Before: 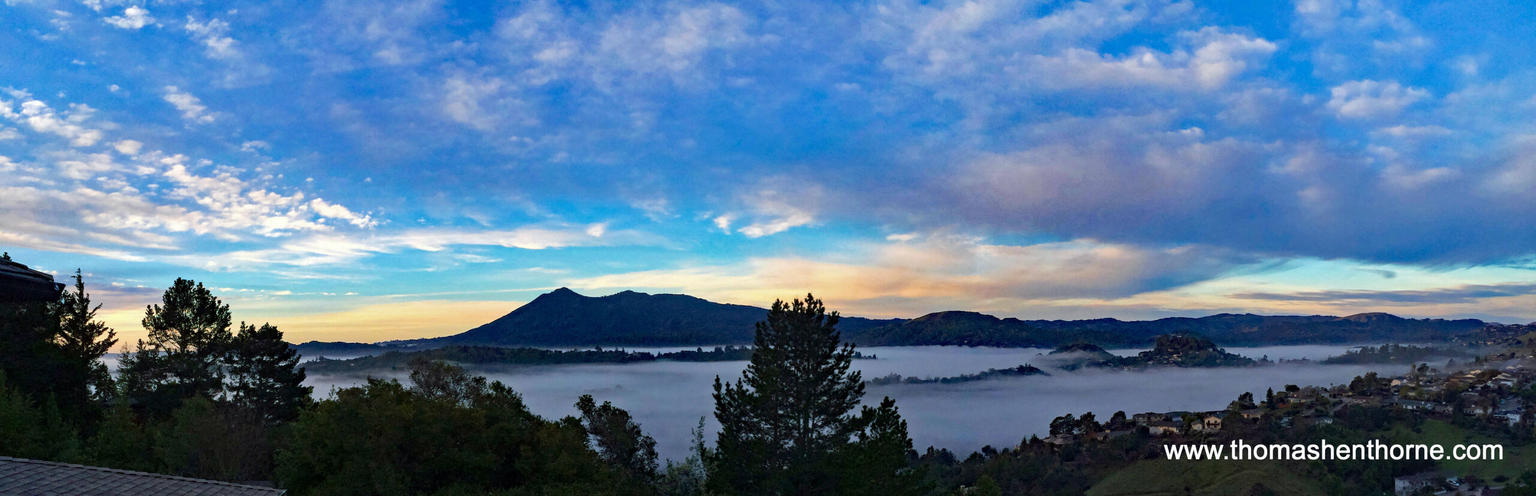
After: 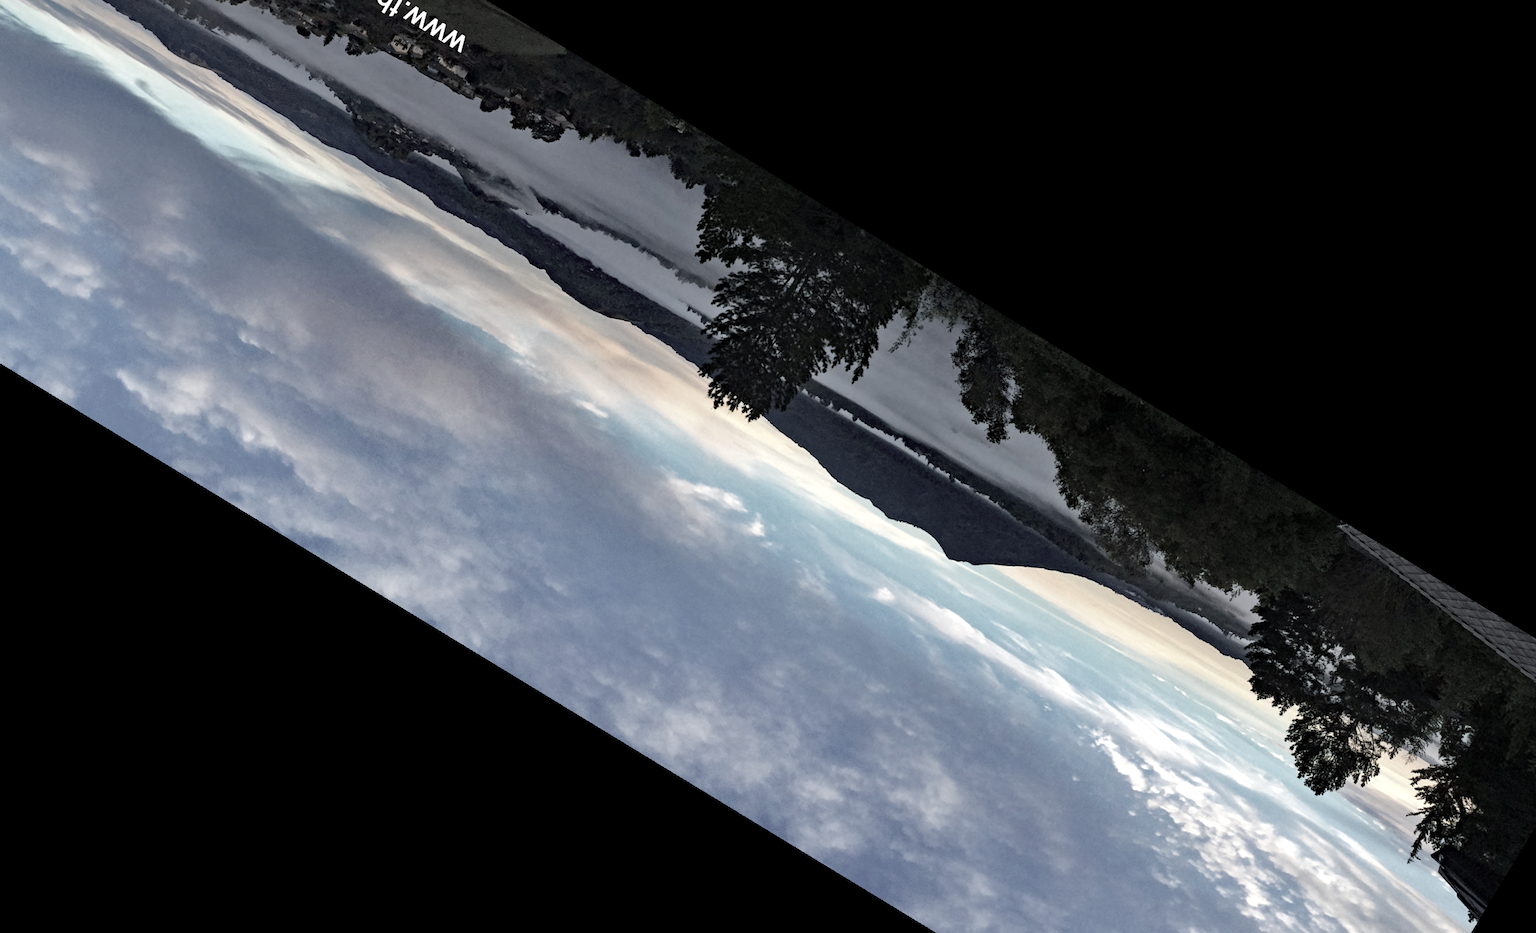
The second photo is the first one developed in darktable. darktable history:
color correction: saturation 0.3
crop and rotate: angle 148.68°, left 9.111%, top 15.603%, right 4.588%, bottom 17.041%
levels: levels [0, 0.476, 0.951]
